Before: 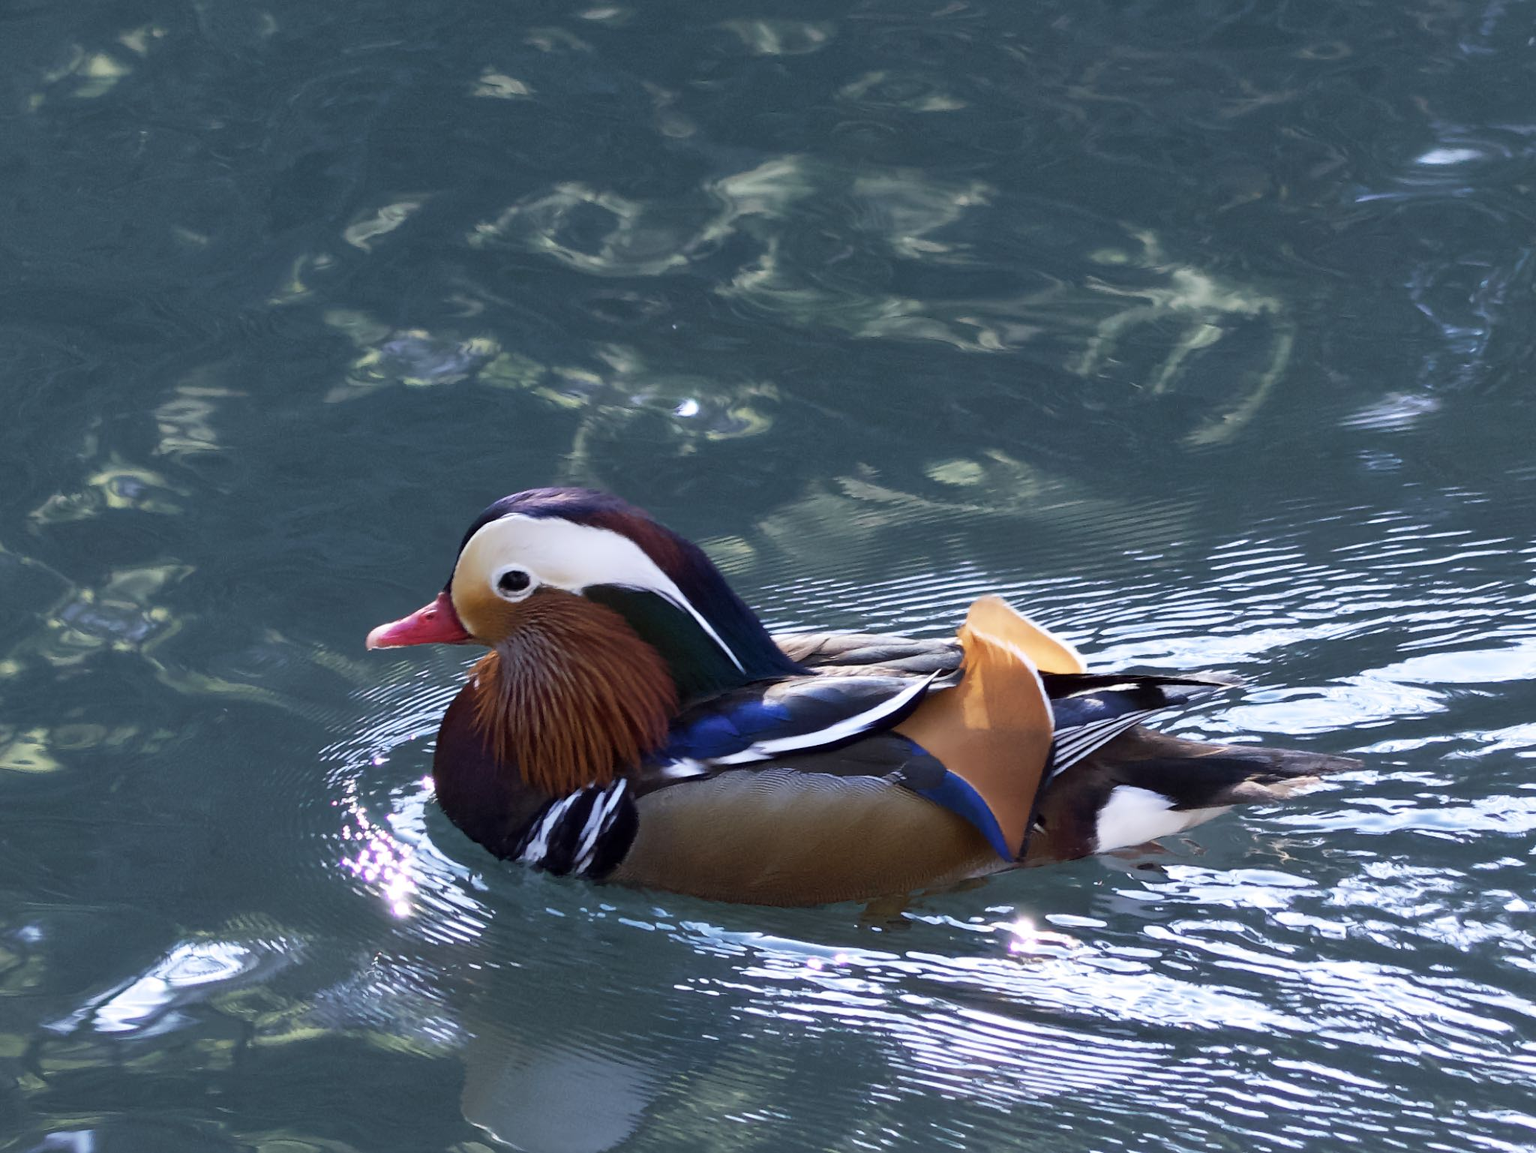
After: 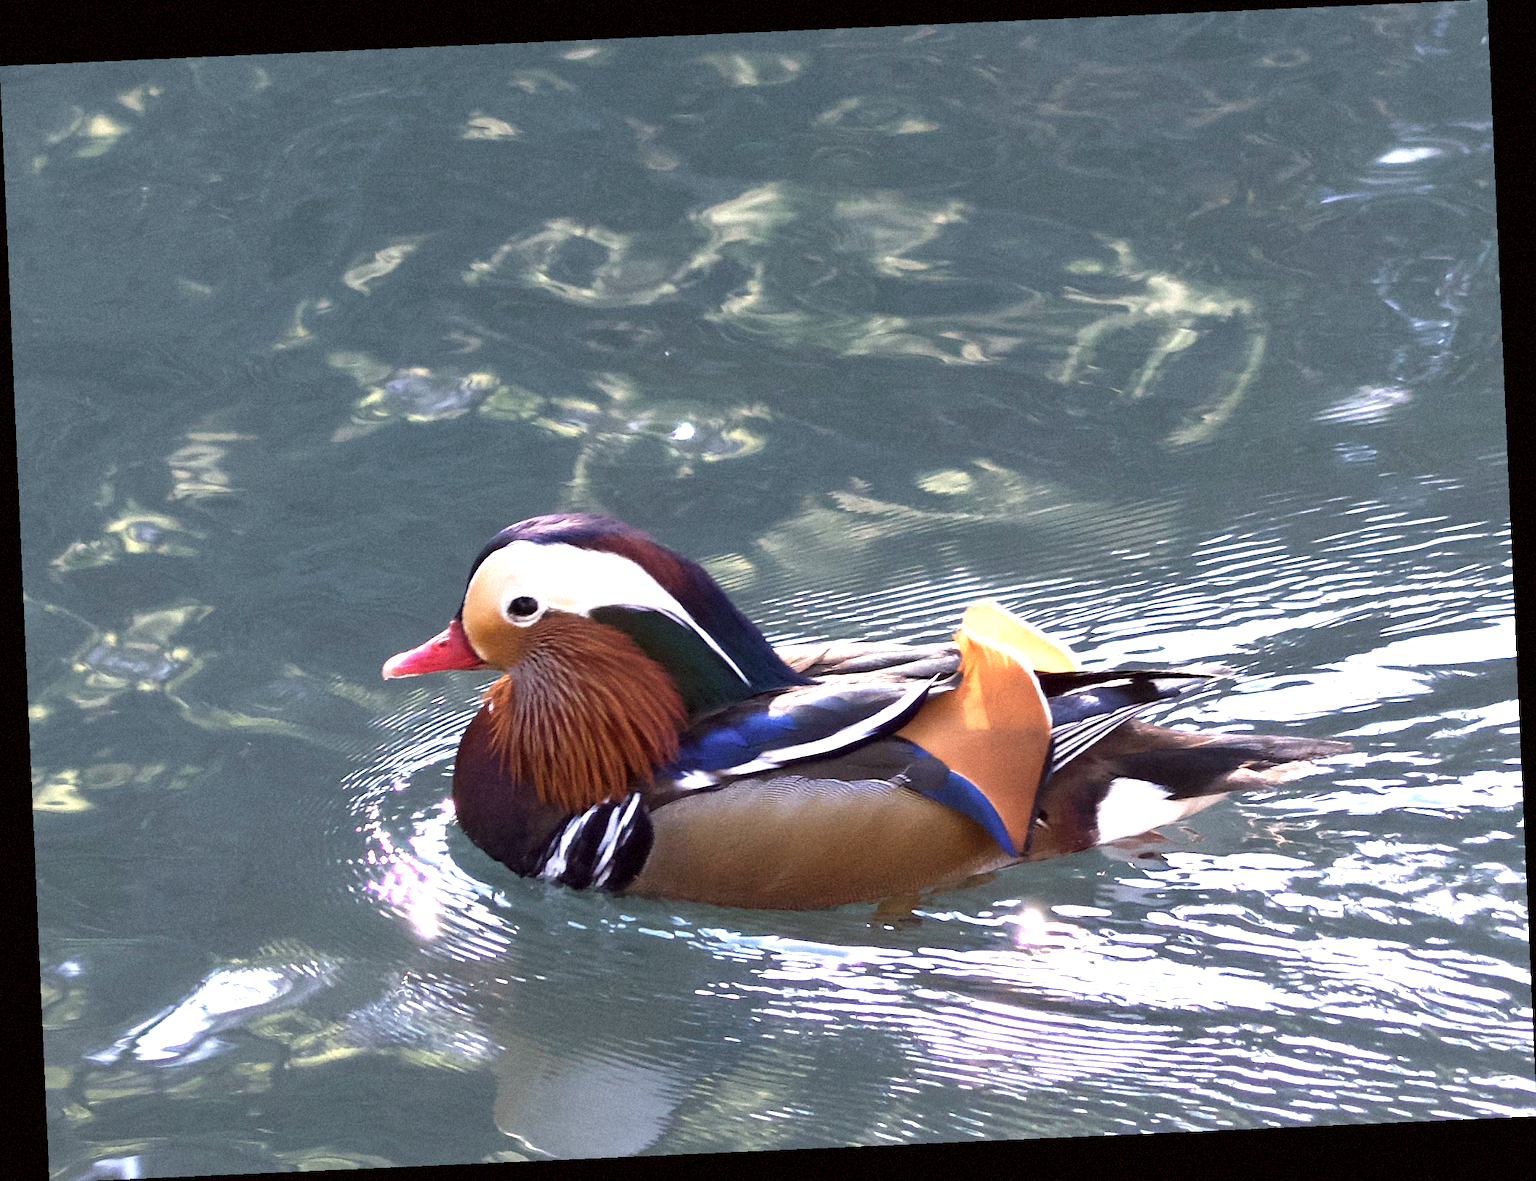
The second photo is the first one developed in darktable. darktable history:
rotate and perspective: rotation -2.56°, automatic cropping off
white balance: red 1.127, blue 0.943
color correction: highlights a* -2.73, highlights b* -2.09, shadows a* 2.41, shadows b* 2.73
exposure: exposure 1 EV, compensate highlight preservation false
grain: mid-tones bias 0%
